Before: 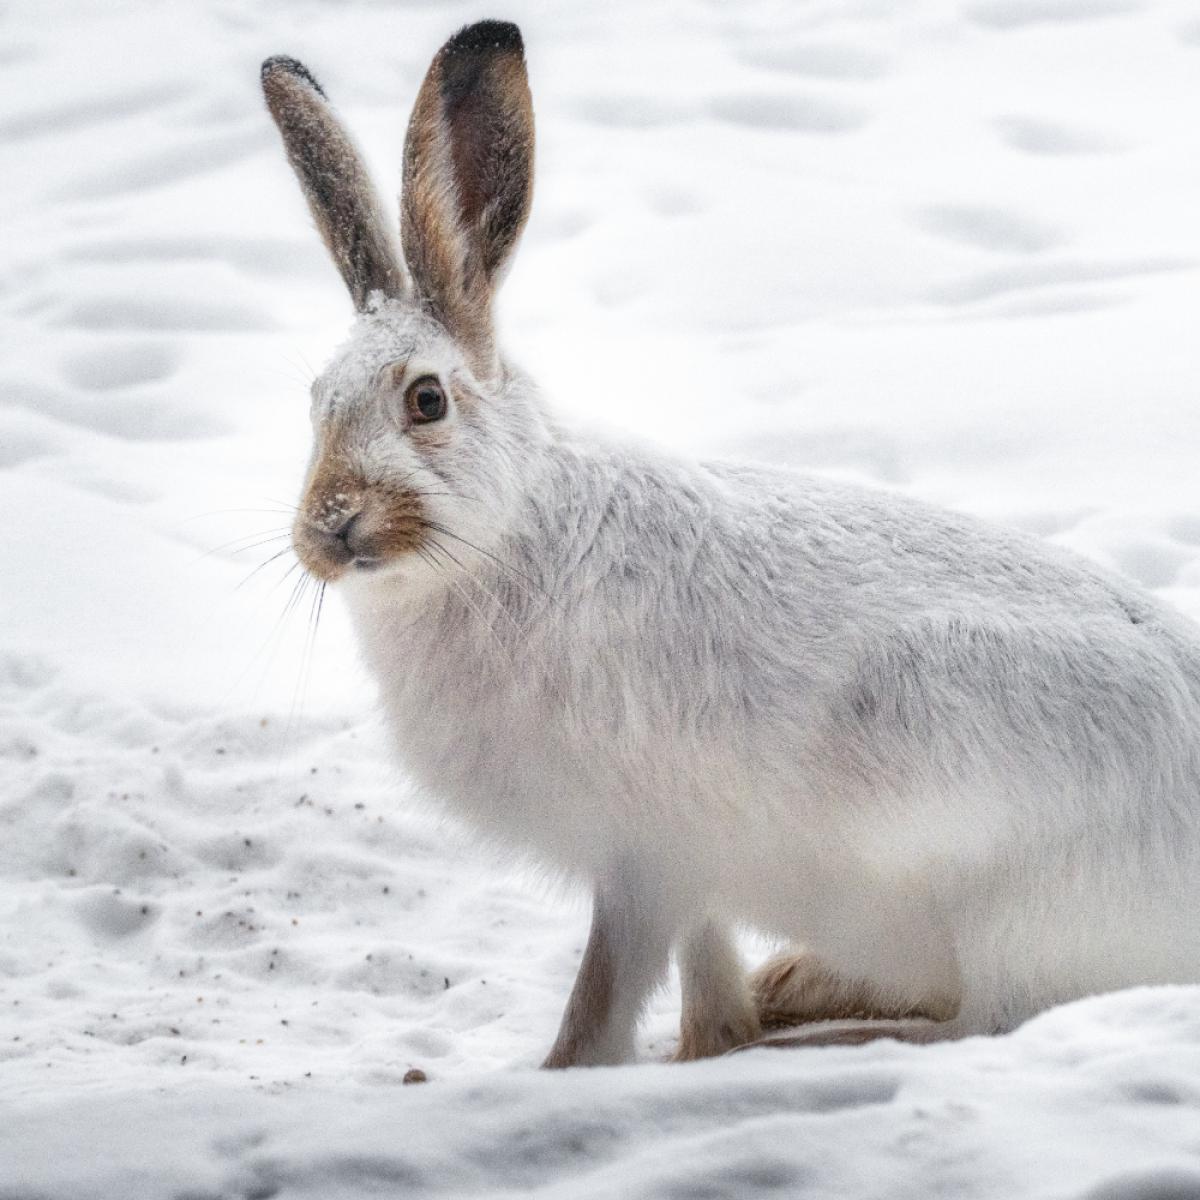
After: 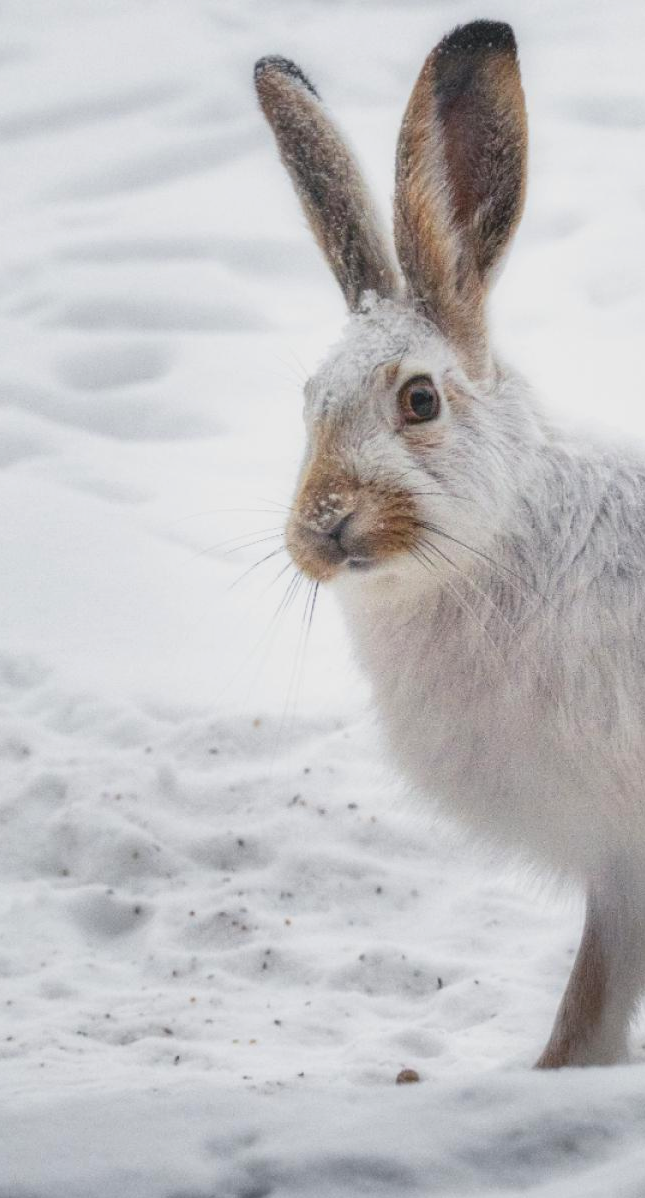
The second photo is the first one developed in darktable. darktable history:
lowpass: radius 0.1, contrast 0.85, saturation 1.1, unbound 0
crop: left 0.587%, right 45.588%, bottom 0.086%
